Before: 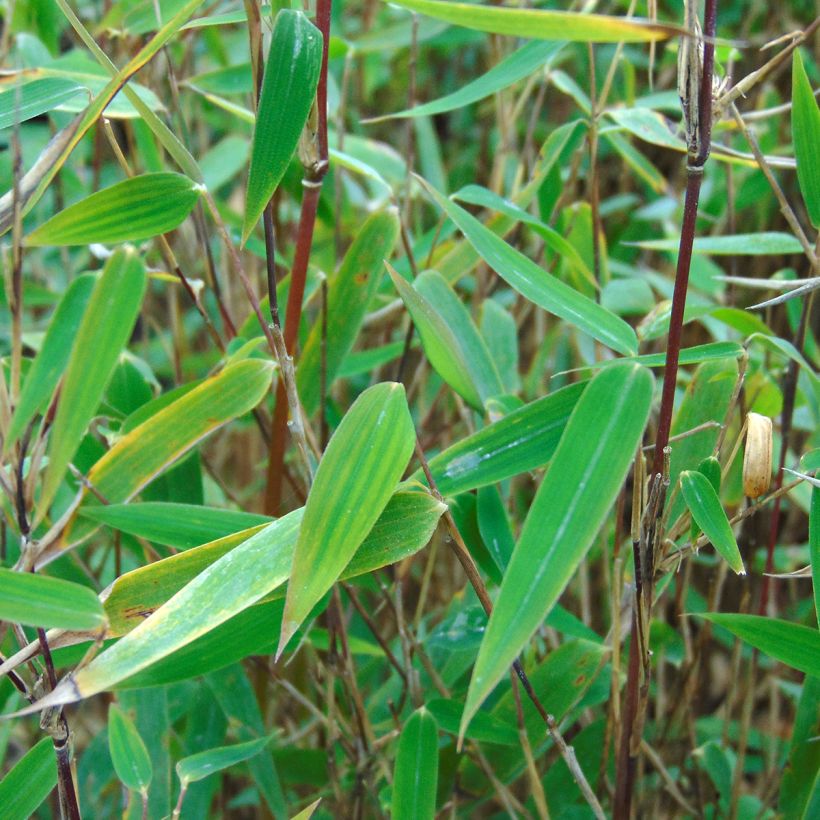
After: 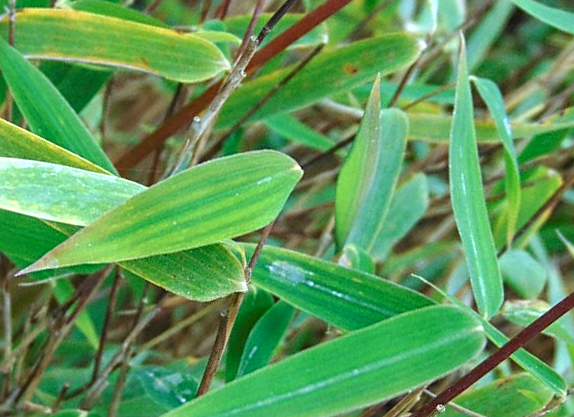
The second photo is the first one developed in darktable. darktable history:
exposure: black level correction -0.001, exposure 0.079 EV, compensate highlight preservation false
crop and rotate: angle -45.81°, top 16.339%, right 0.949%, bottom 11.612%
local contrast: on, module defaults
sharpen: on, module defaults
color correction: highlights a* -0.143, highlights b* -5.63, shadows a* -0.149, shadows b* -0.073
